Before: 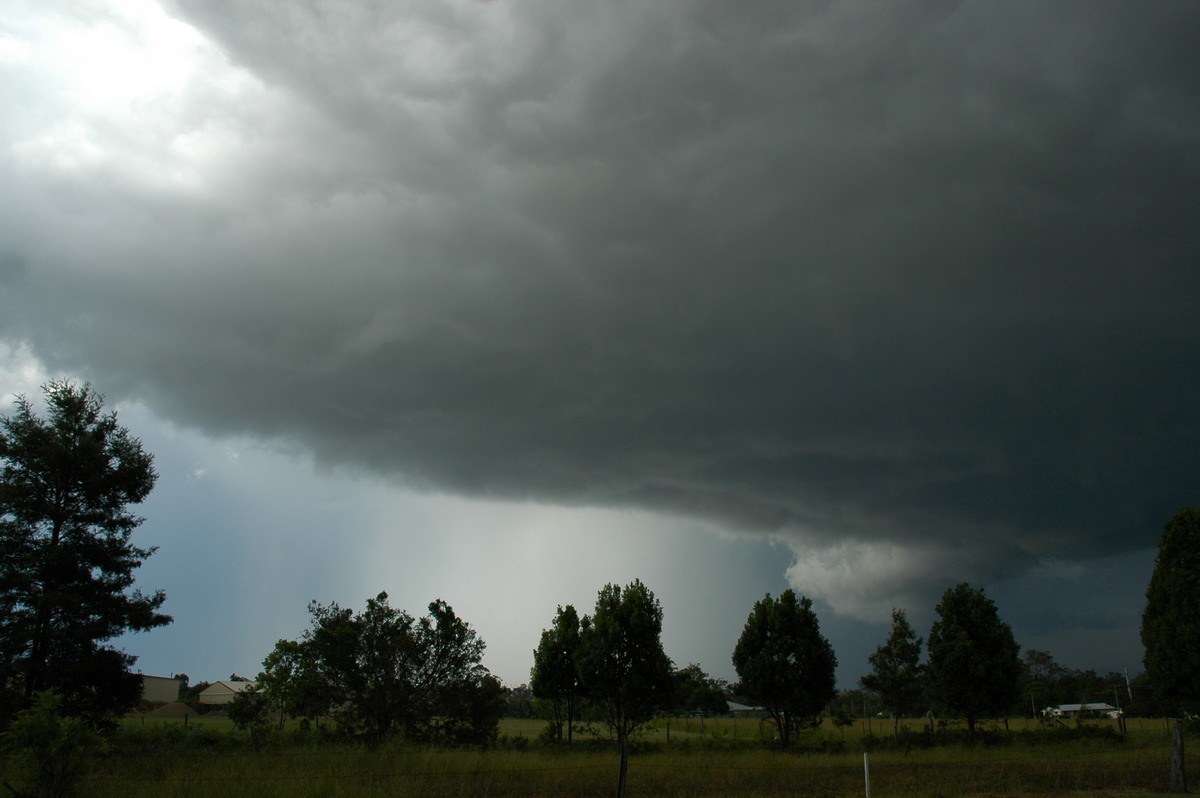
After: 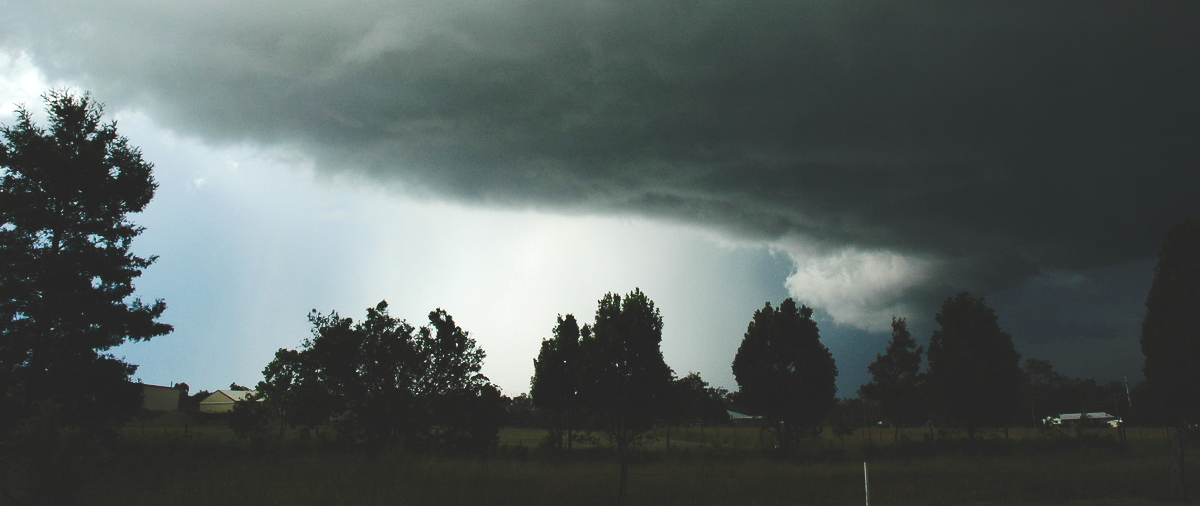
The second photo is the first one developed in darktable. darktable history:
tone curve: curves: ch0 [(0, 0) (0.003, 0.038) (0.011, 0.035) (0.025, 0.03) (0.044, 0.044) (0.069, 0.062) (0.1, 0.087) (0.136, 0.114) (0.177, 0.15) (0.224, 0.193) (0.277, 0.242) (0.335, 0.299) (0.399, 0.361) (0.468, 0.437) (0.543, 0.521) (0.623, 0.614) (0.709, 0.717) (0.801, 0.817) (0.898, 0.913) (1, 1)], preserve colors none
base curve: curves: ch0 [(0, 0.024) (0.055, 0.065) (0.121, 0.166) (0.236, 0.319) (0.693, 0.726) (1, 1)], exposure shift 0.01, preserve colors none
contrast brightness saturation: contrast 0.099, brightness 0.017, saturation 0.016
crop and rotate: top 36.589%
exposure: exposure 0.296 EV, compensate exposure bias true, compensate highlight preservation false
shadows and highlights: shadows 12.6, white point adjustment 1.26, highlights -1.36, soften with gaussian
tone equalizer: -8 EV -0.404 EV, -7 EV -0.391 EV, -6 EV -0.341 EV, -5 EV -0.193 EV, -3 EV 0.231 EV, -2 EV 0.345 EV, -1 EV 0.415 EV, +0 EV 0.426 EV, edges refinement/feathering 500, mask exposure compensation -1.57 EV, preserve details no
